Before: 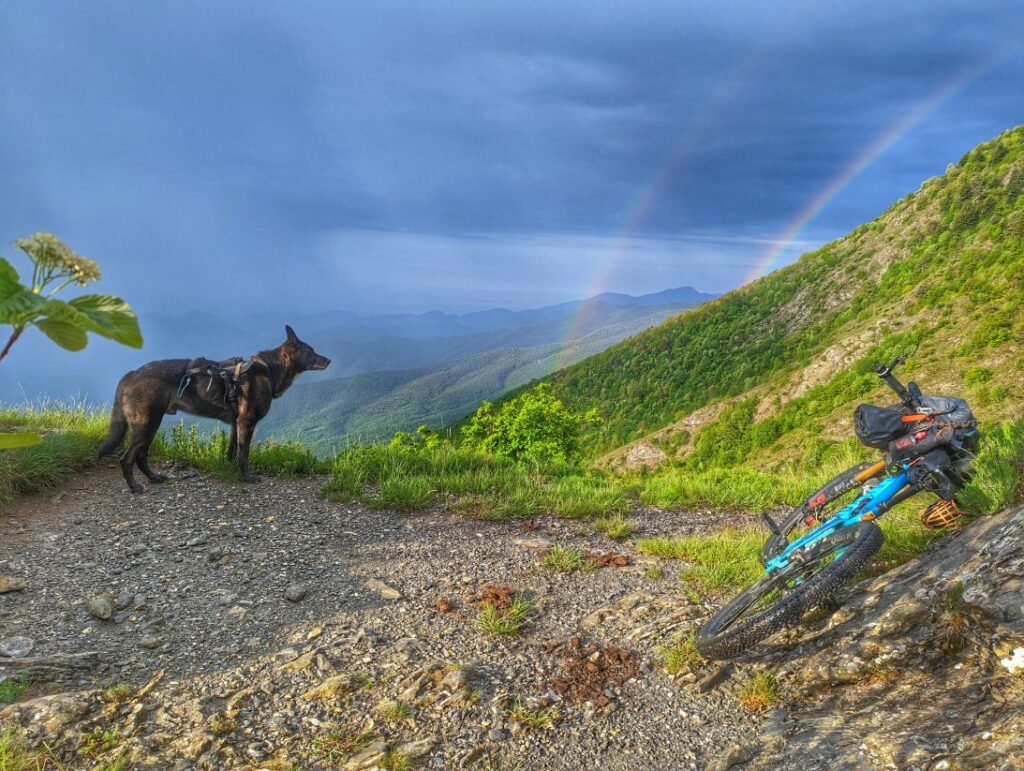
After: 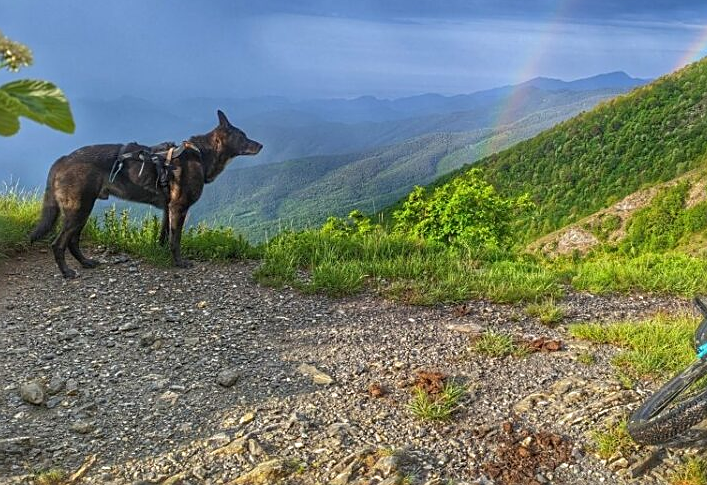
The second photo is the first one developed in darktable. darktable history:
sharpen: on, module defaults
crop: left 6.677%, top 27.958%, right 24.191%, bottom 9.053%
